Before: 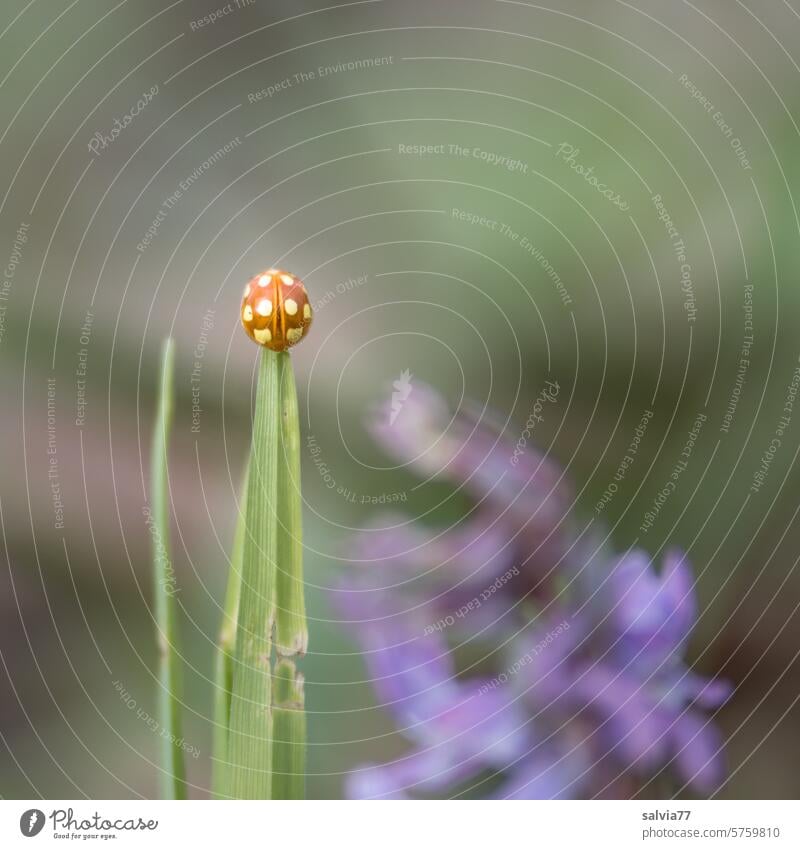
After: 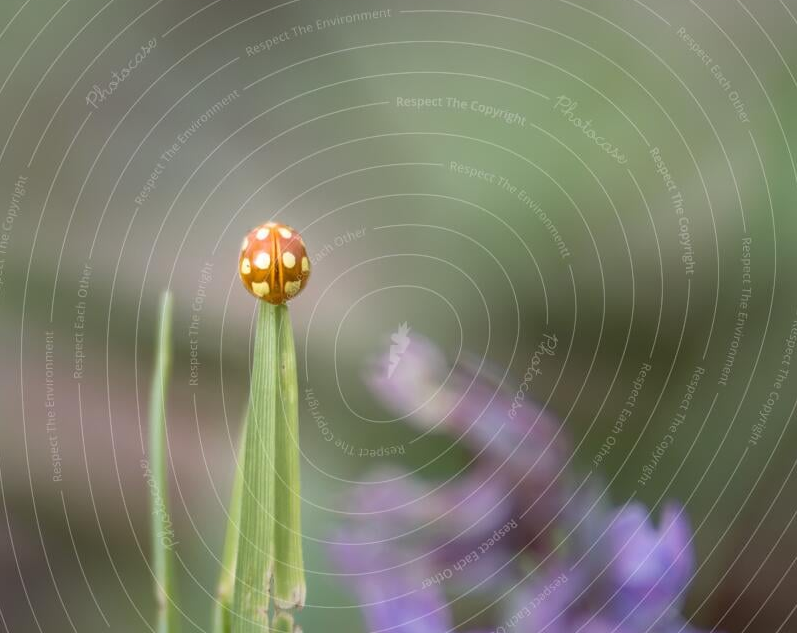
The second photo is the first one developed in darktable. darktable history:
crop: left 0.322%, top 5.539%, bottom 19.805%
